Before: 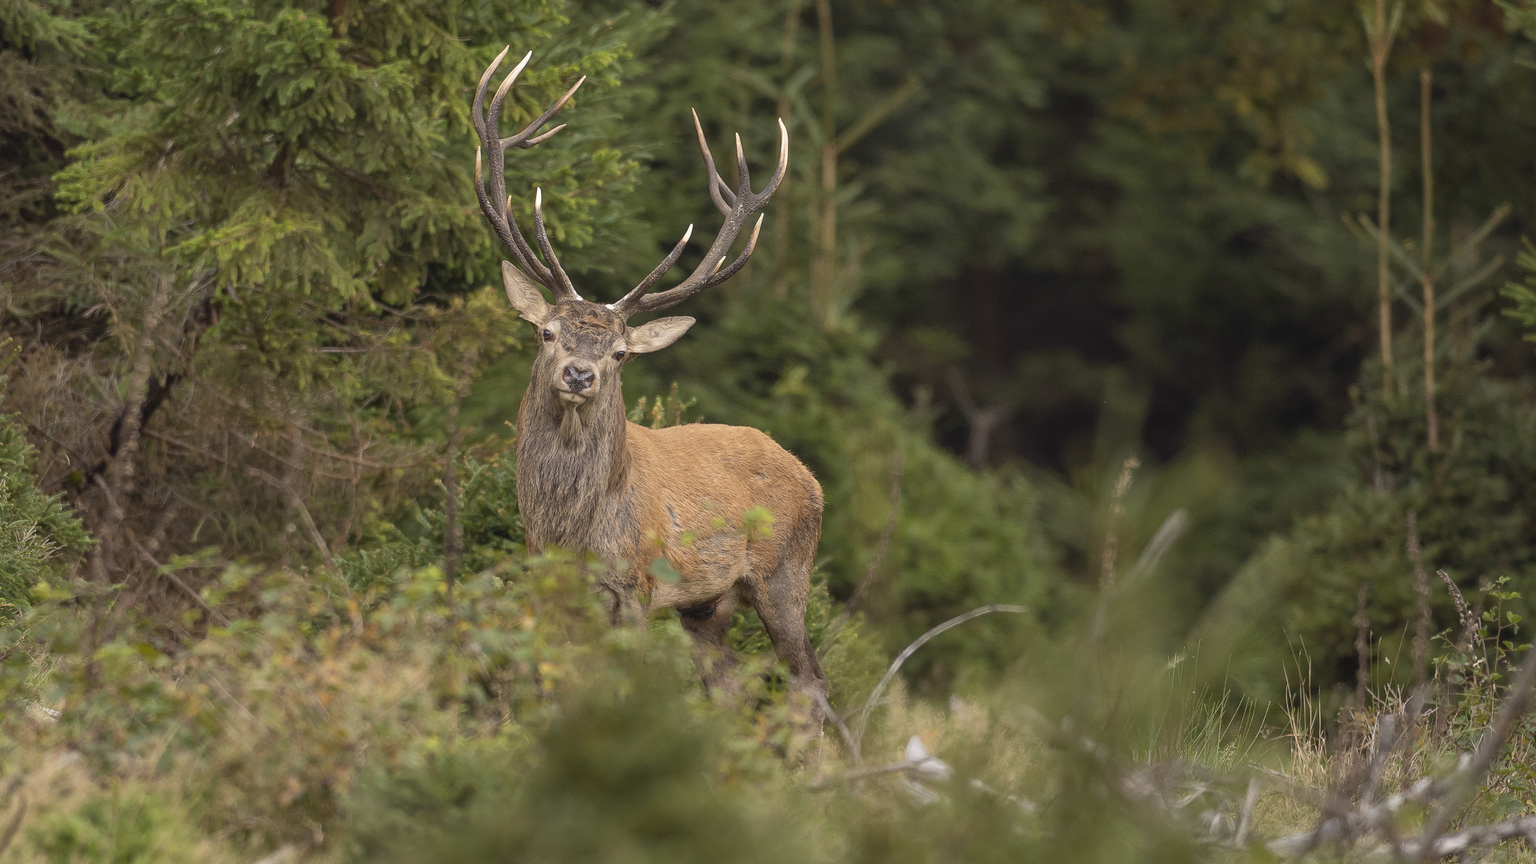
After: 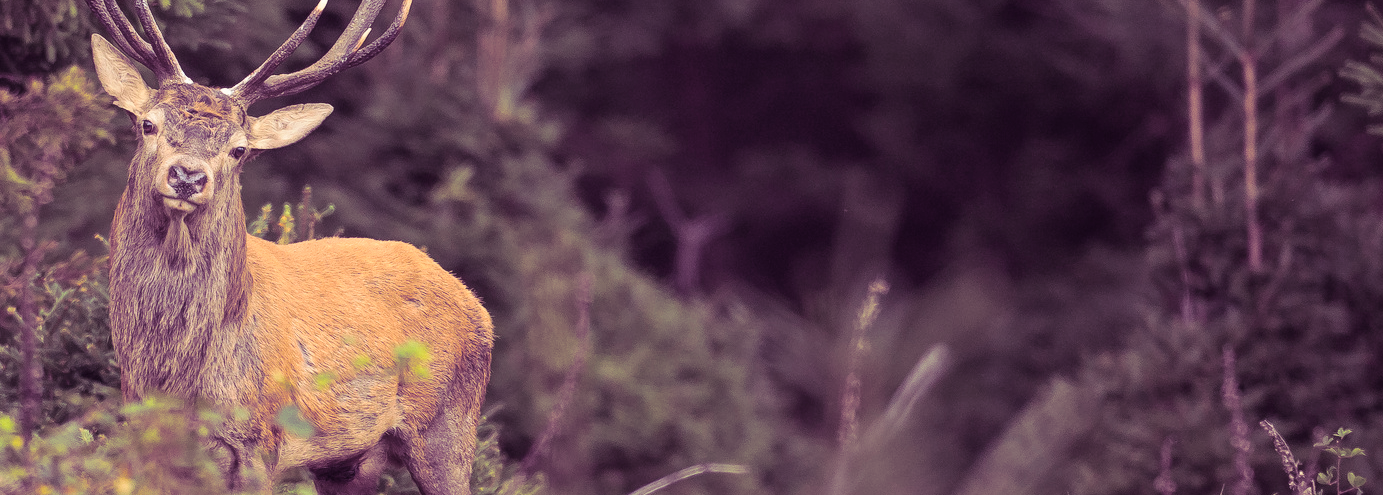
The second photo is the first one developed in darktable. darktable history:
split-toning: shadows › hue 277.2°, shadows › saturation 0.74
crop and rotate: left 27.938%, top 27.046%, bottom 27.046%
contrast brightness saturation: contrast 0.2, brightness 0.16, saturation 0.22
